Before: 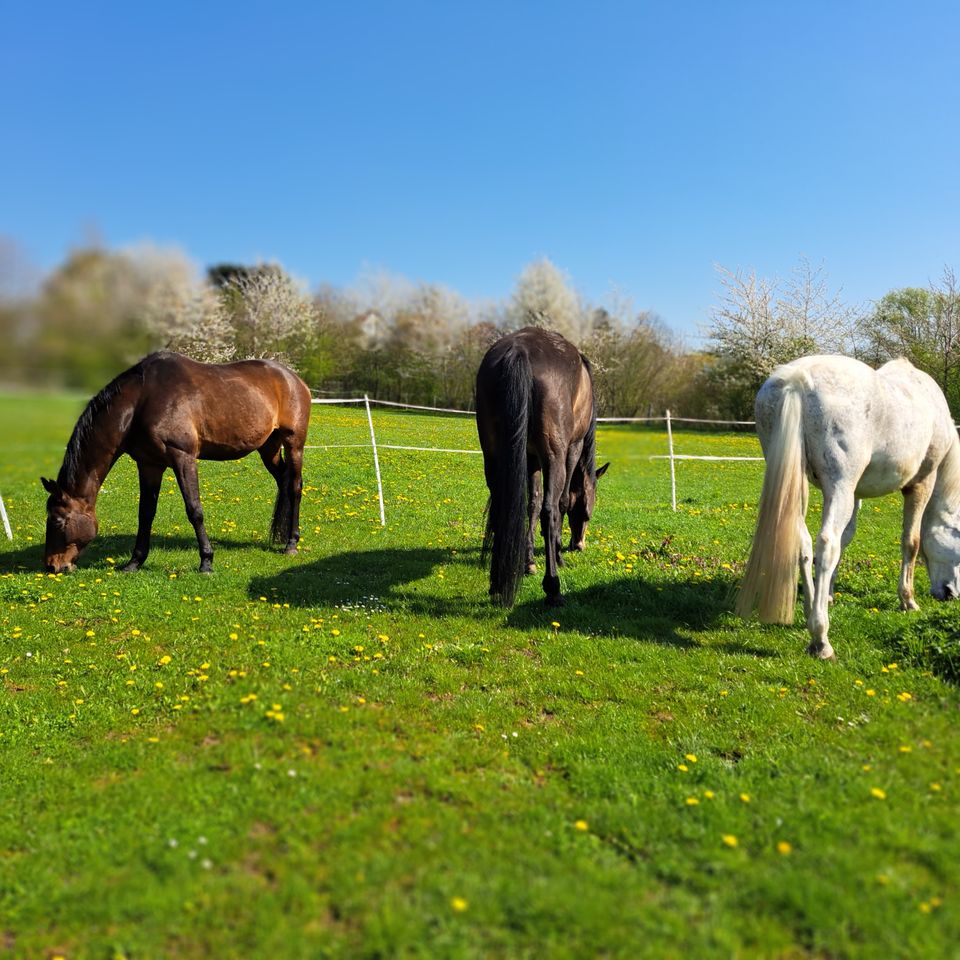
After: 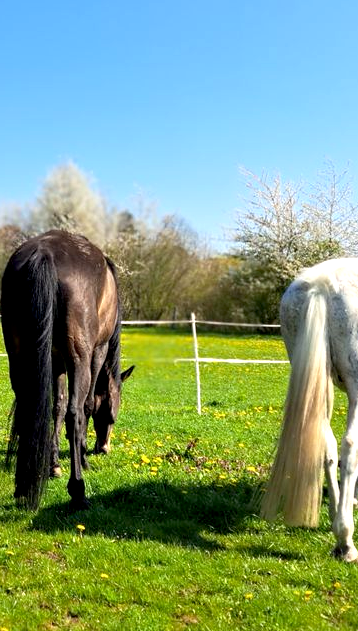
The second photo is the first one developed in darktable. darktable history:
contrast equalizer: octaves 7, y [[0.509, 0.517, 0.523, 0.523, 0.517, 0.509], [0.5 ×6], [0.5 ×6], [0 ×6], [0 ×6]]
exposure: black level correction 0.004, exposure 0.418 EV, compensate highlight preservation false
crop and rotate: left 49.5%, top 10.145%, right 13.122%, bottom 24.054%
